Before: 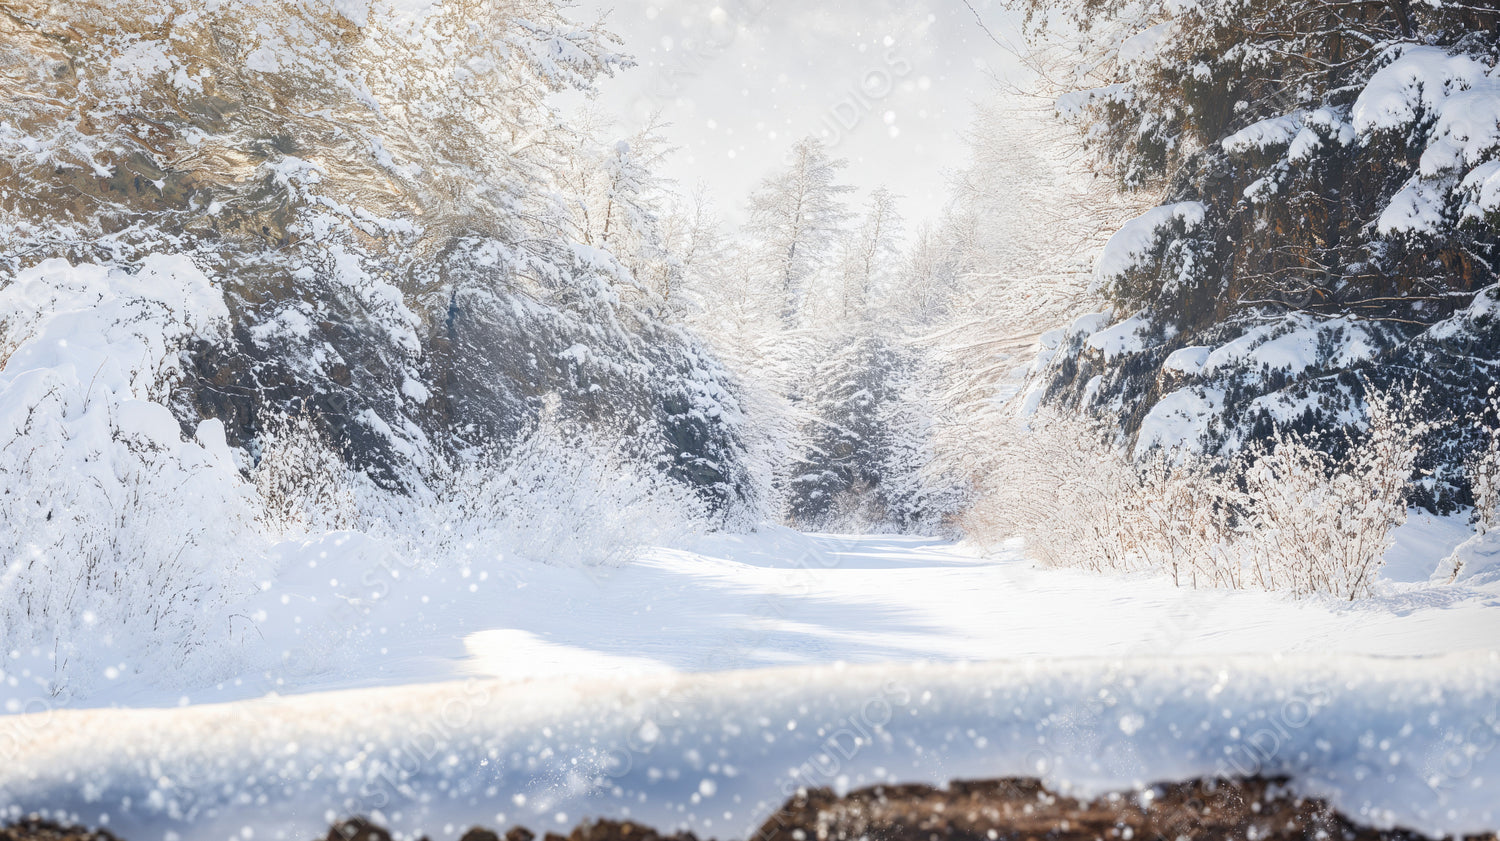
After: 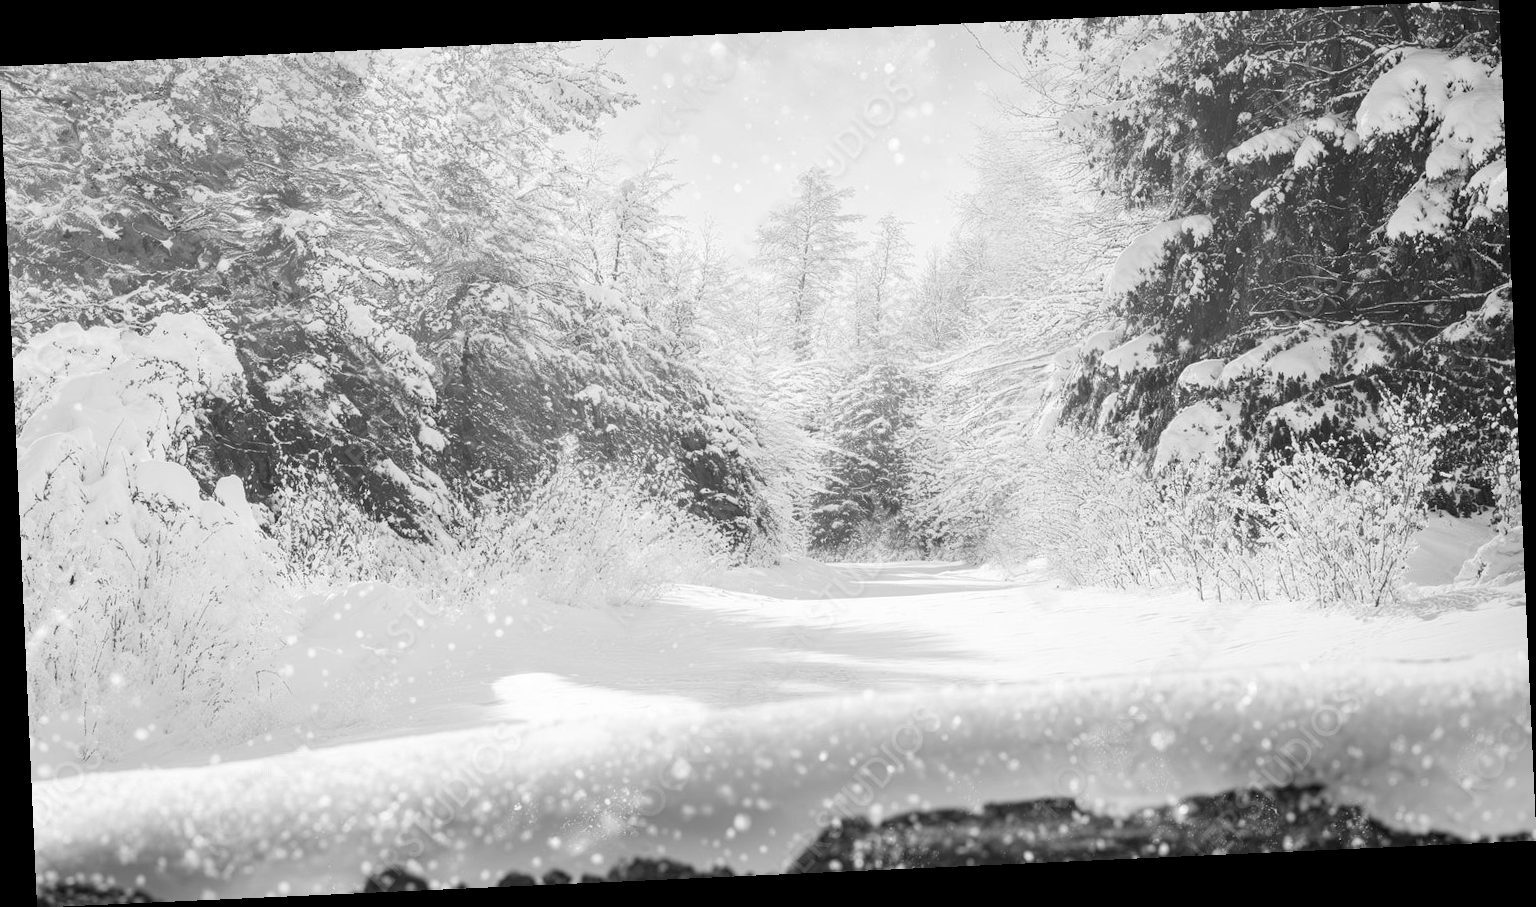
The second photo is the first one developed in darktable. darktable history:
rotate and perspective: rotation -2.56°, automatic cropping off
monochrome: a 0, b 0, size 0.5, highlights 0.57
exposure: compensate highlight preservation false
